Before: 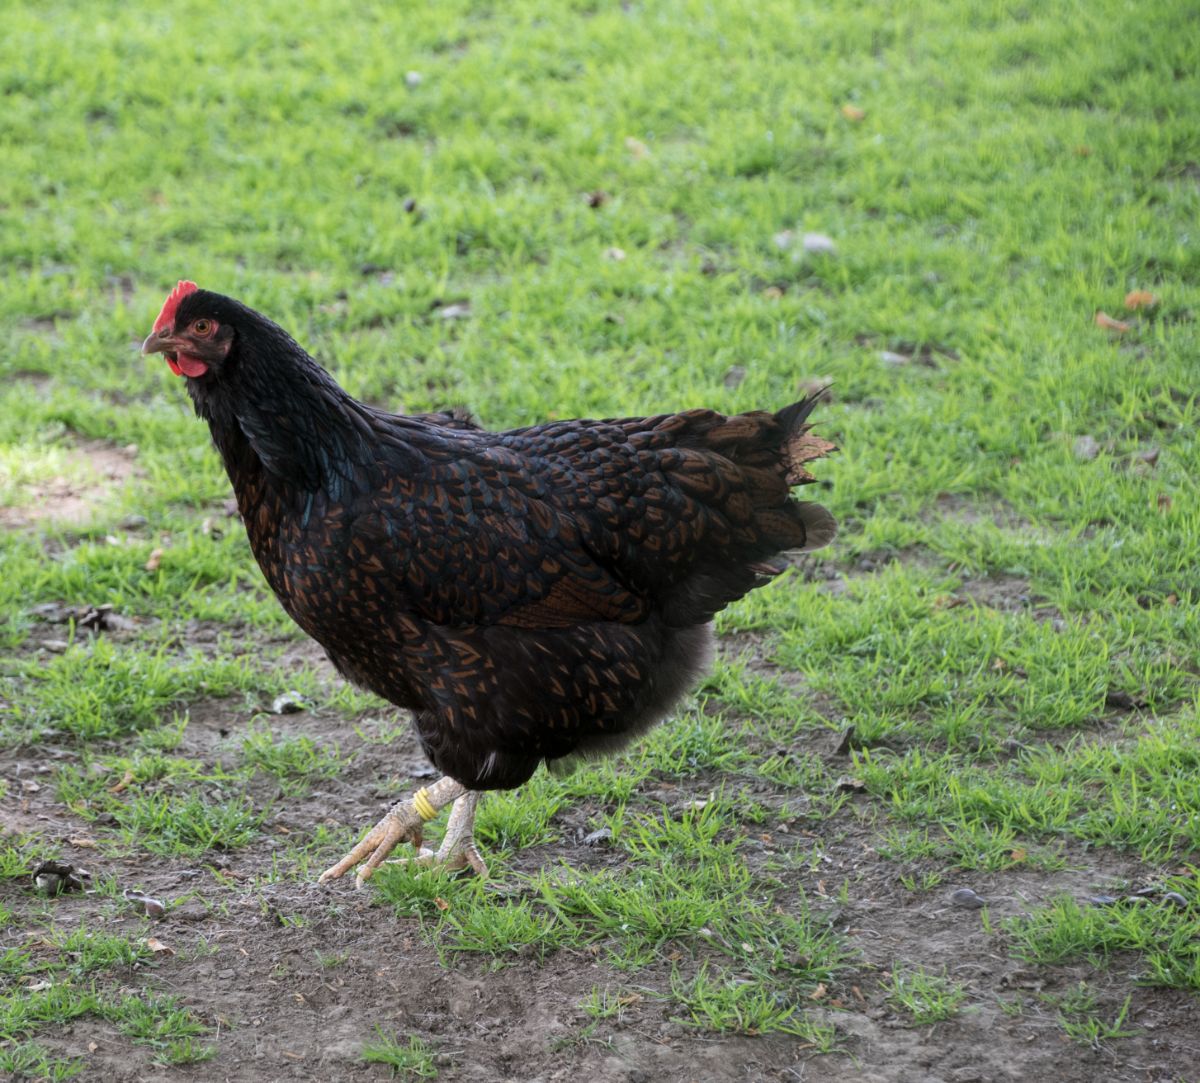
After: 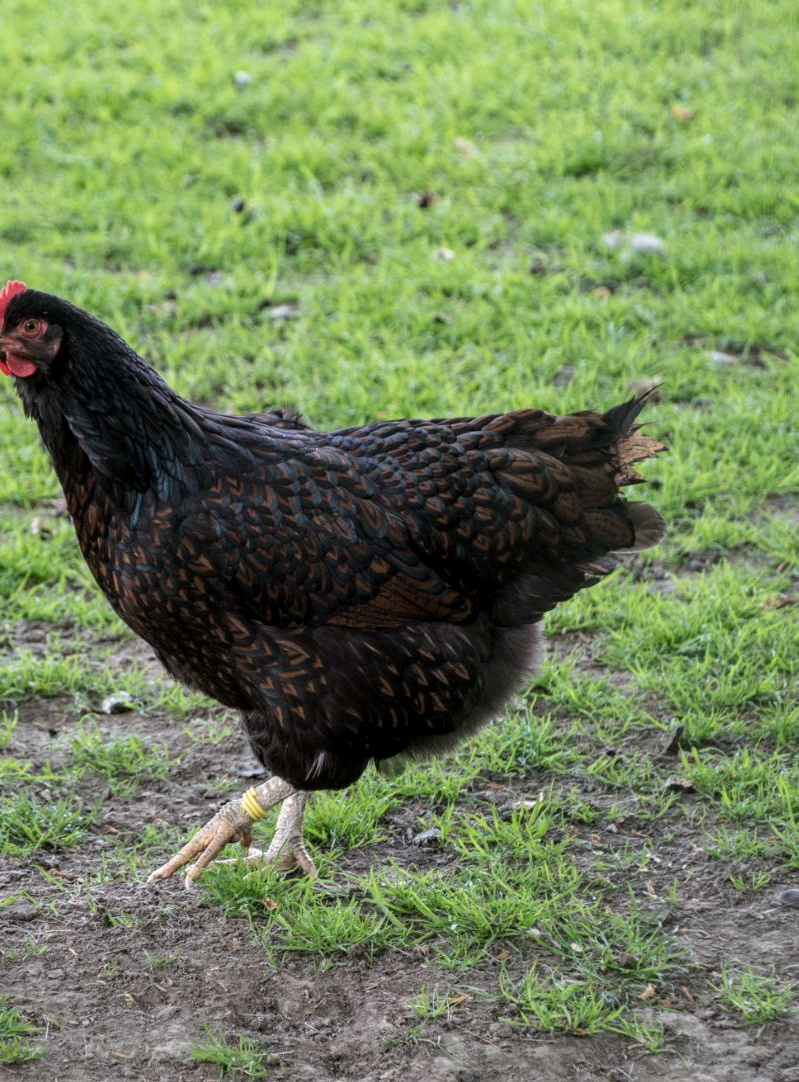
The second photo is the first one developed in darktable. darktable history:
crop and rotate: left 14.292%, right 19.041%
local contrast: detail 130%
